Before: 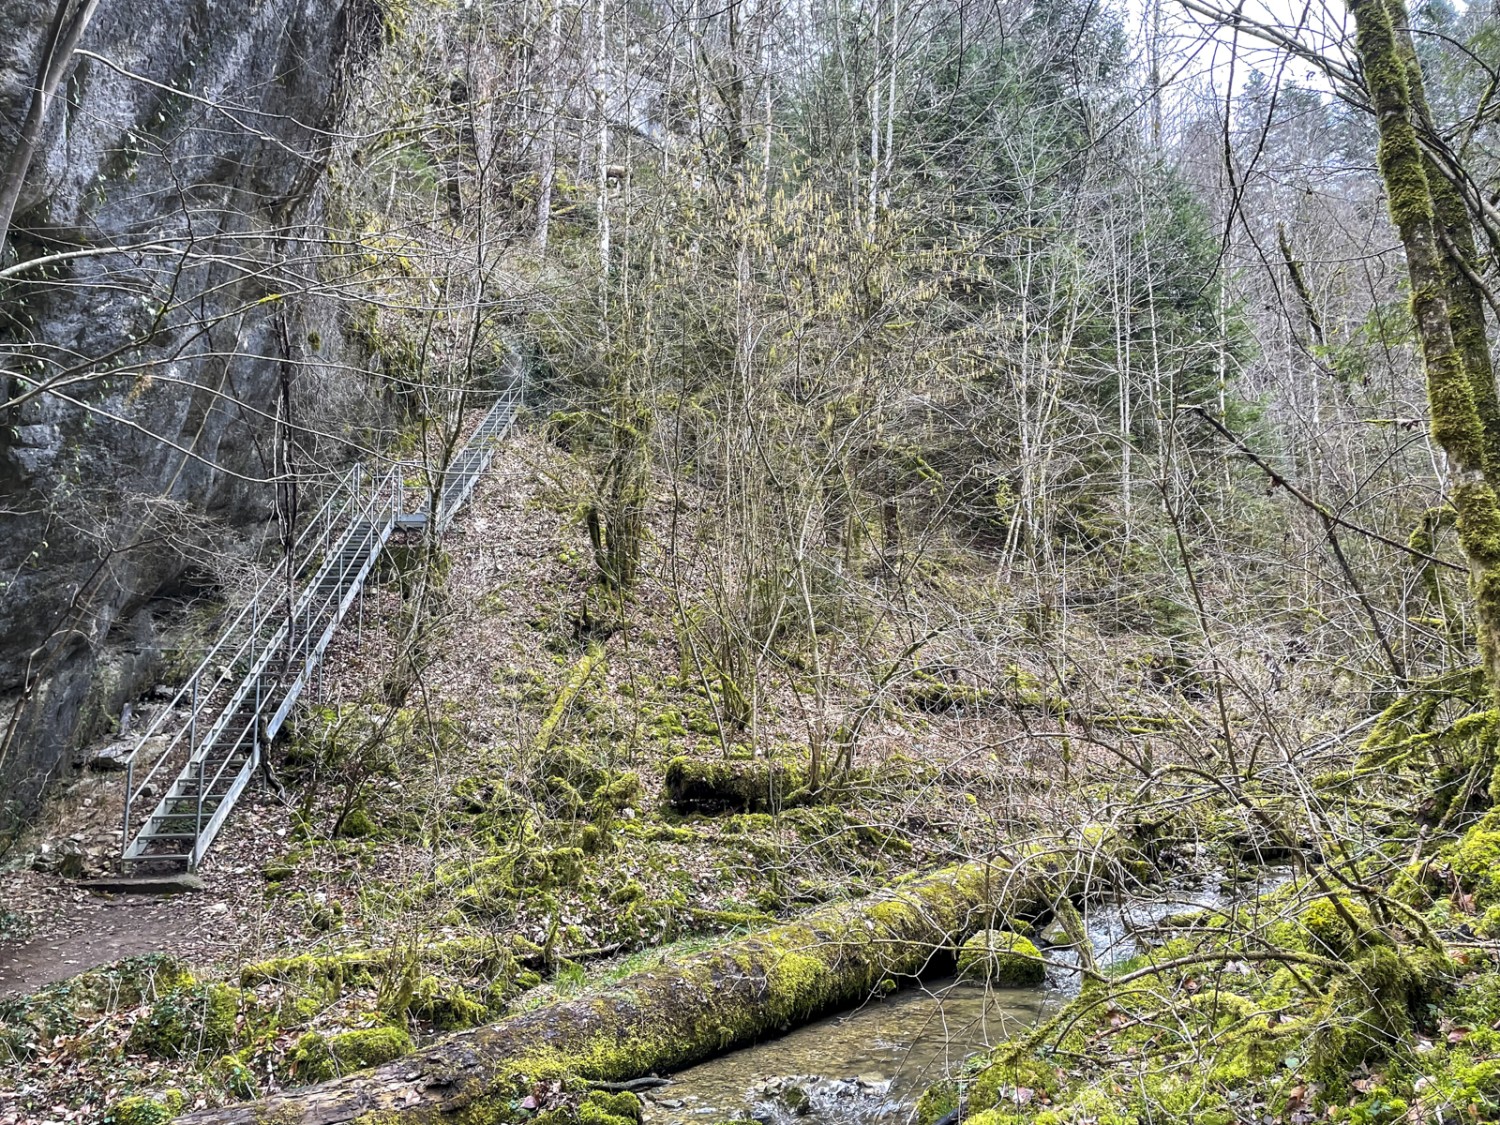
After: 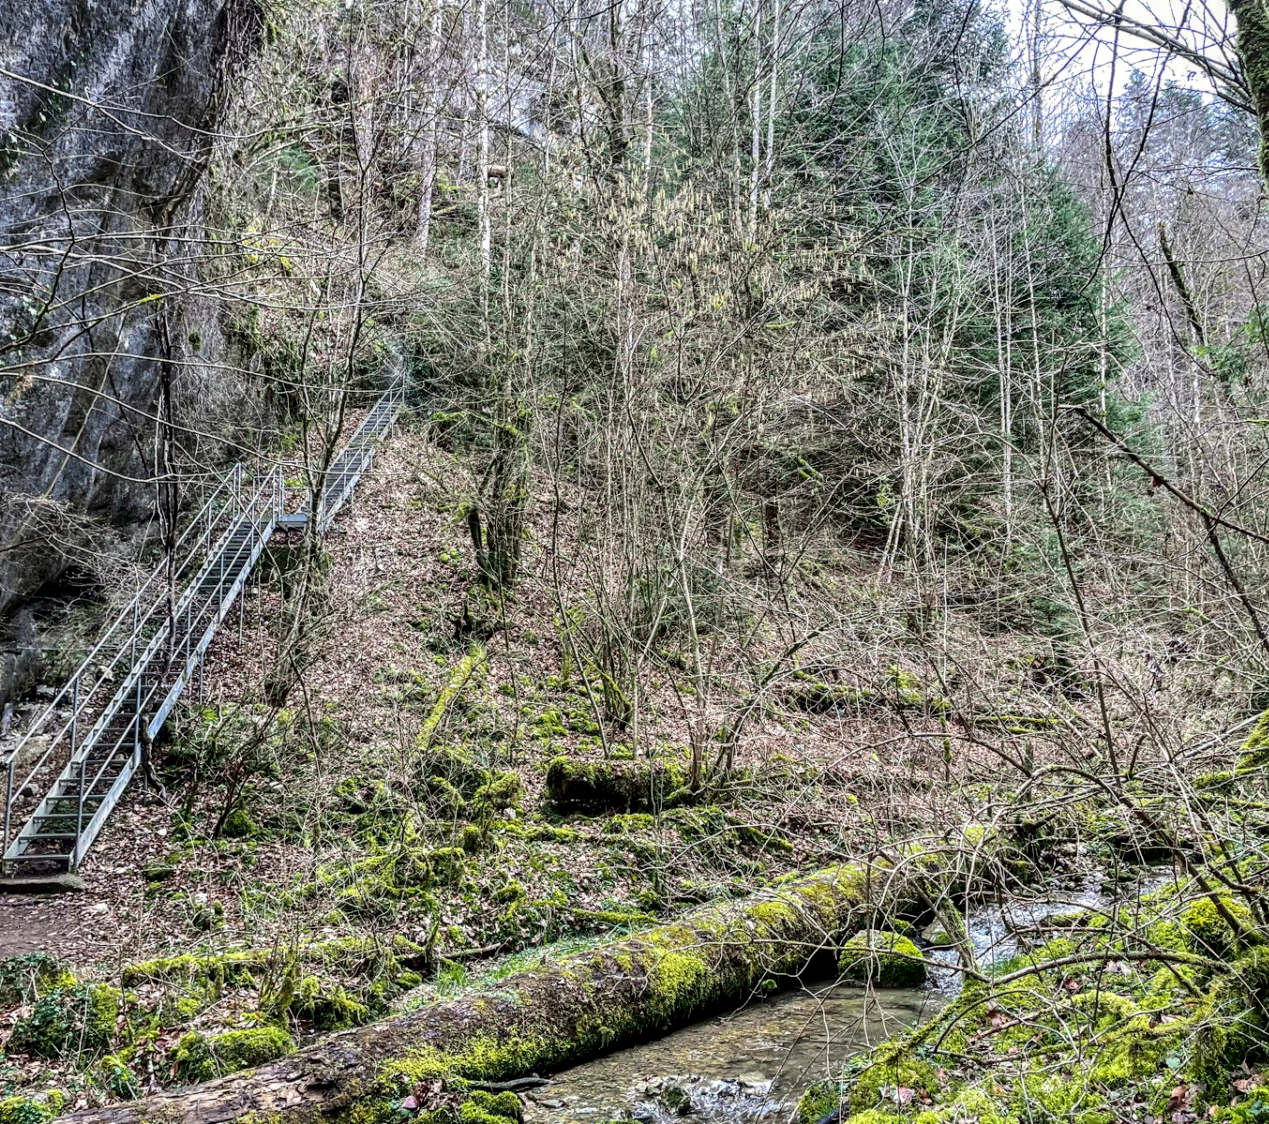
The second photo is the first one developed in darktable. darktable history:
crop: left 7.963%, right 7.424%
local contrast: on, module defaults
tone curve: curves: ch0 [(0, 0) (0.068, 0.012) (0.183, 0.089) (0.341, 0.283) (0.547, 0.532) (0.828, 0.815) (1, 0.983)]; ch1 [(0, 0) (0.23, 0.166) (0.34, 0.308) (0.371, 0.337) (0.429, 0.411) (0.477, 0.462) (0.499, 0.498) (0.529, 0.537) (0.559, 0.582) (0.743, 0.798) (1, 1)]; ch2 [(0, 0) (0.431, 0.414) (0.498, 0.503) (0.524, 0.528) (0.568, 0.546) (0.6, 0.597) (0.634, 0.645) (0.728, 0.742) (1, 1)], color space Lab, independent channels, preserve colors none
